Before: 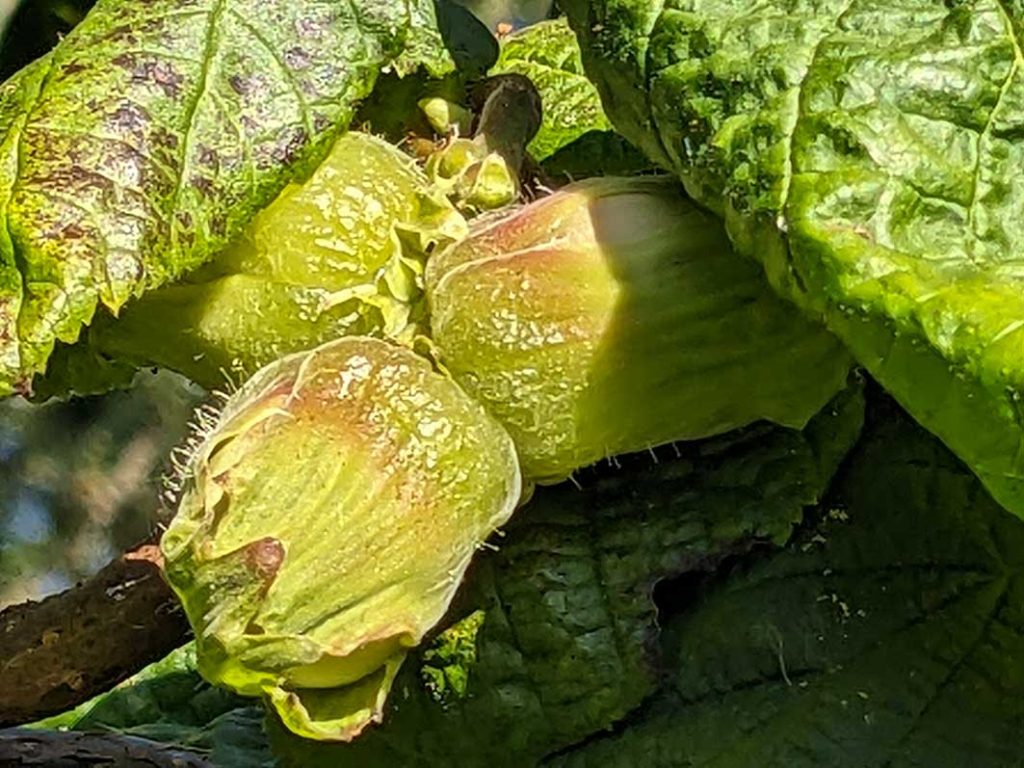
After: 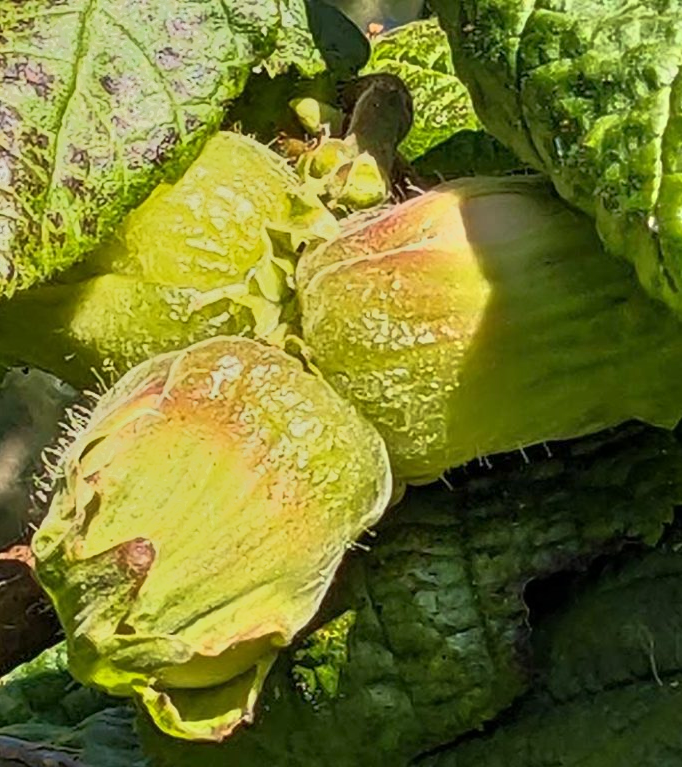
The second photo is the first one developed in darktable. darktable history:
crop and rotate: left 12.673%, right 20.66%
tone equalizer: -7 EV -0.63 EV, -6 EV 1 EV, -5 EV -0.45 EV, -4 EV 0.43 EV, -3 EV 0.41 EV, -2 EV 0.15 EV, -1 EV -0.15 EV, +0 EV -0.39 EV, smoothing diameter 25%, edges refinement/feathering 10, preserve details guided filter
